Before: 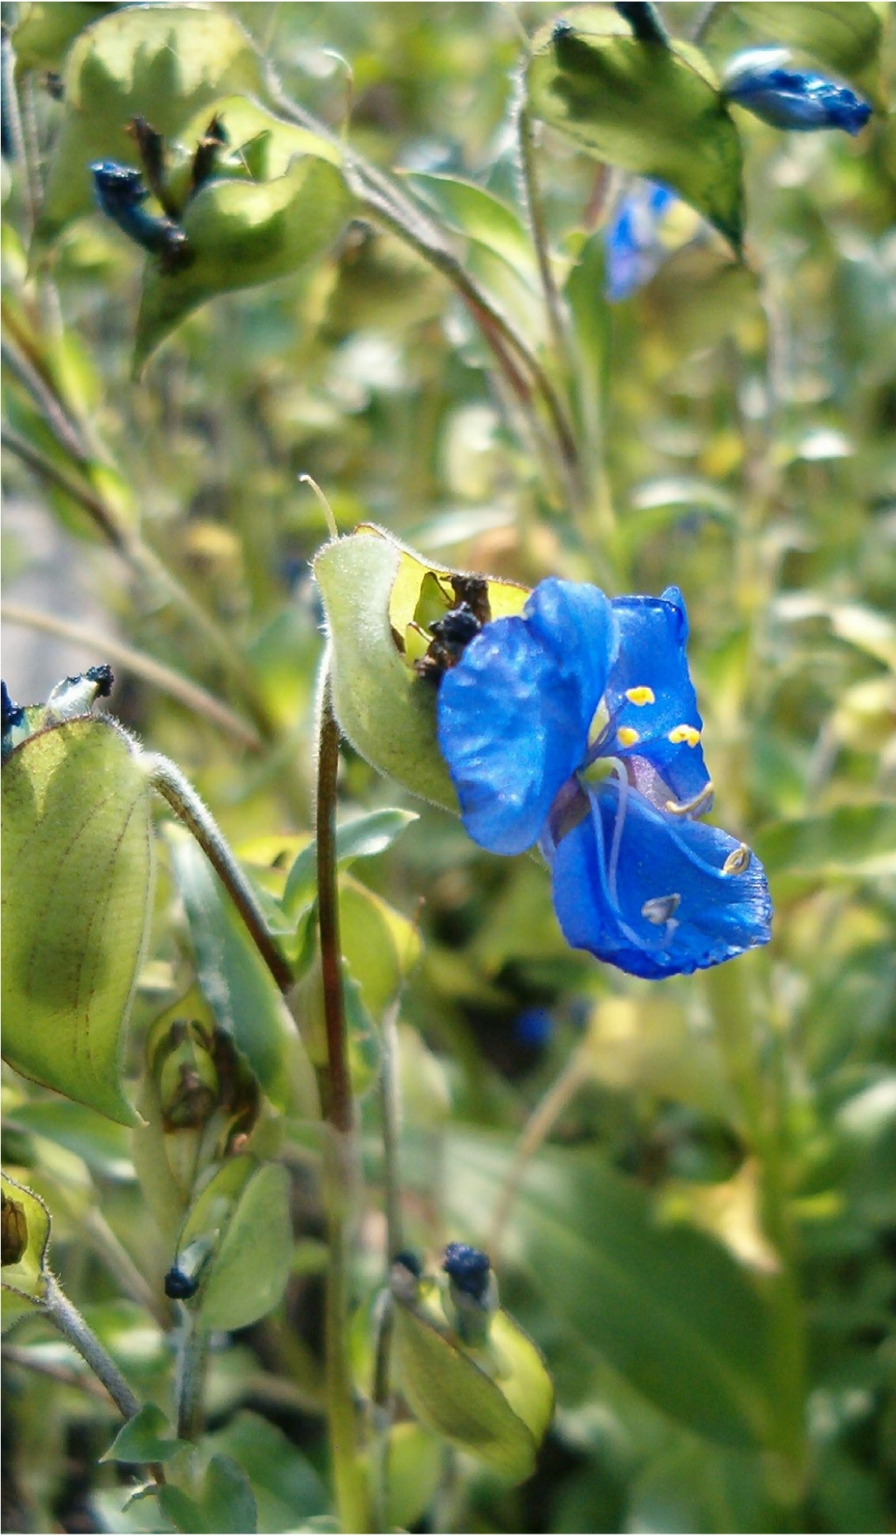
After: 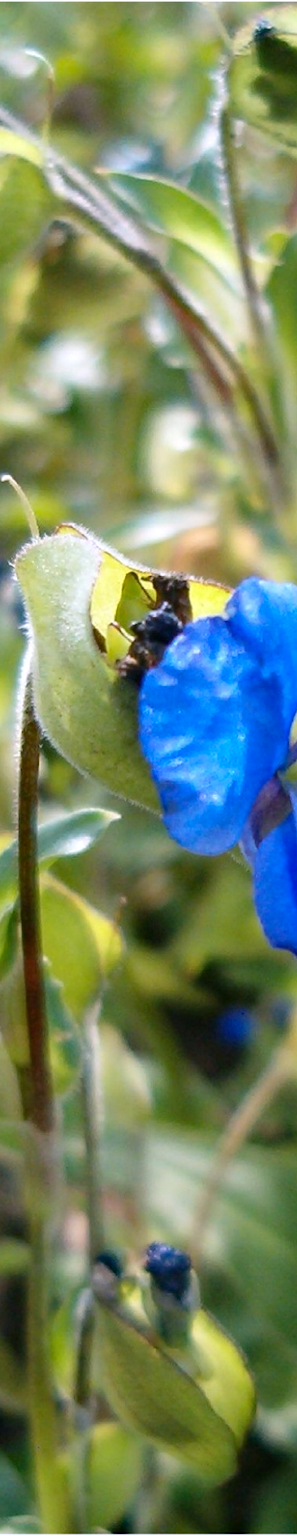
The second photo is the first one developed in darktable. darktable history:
white balance: red 1.004, blue 1.096
haze removal: compatibility mode true, adaptive false
tone equalizer: on, module defaults
crop: left 33.36%, right 33.36%
